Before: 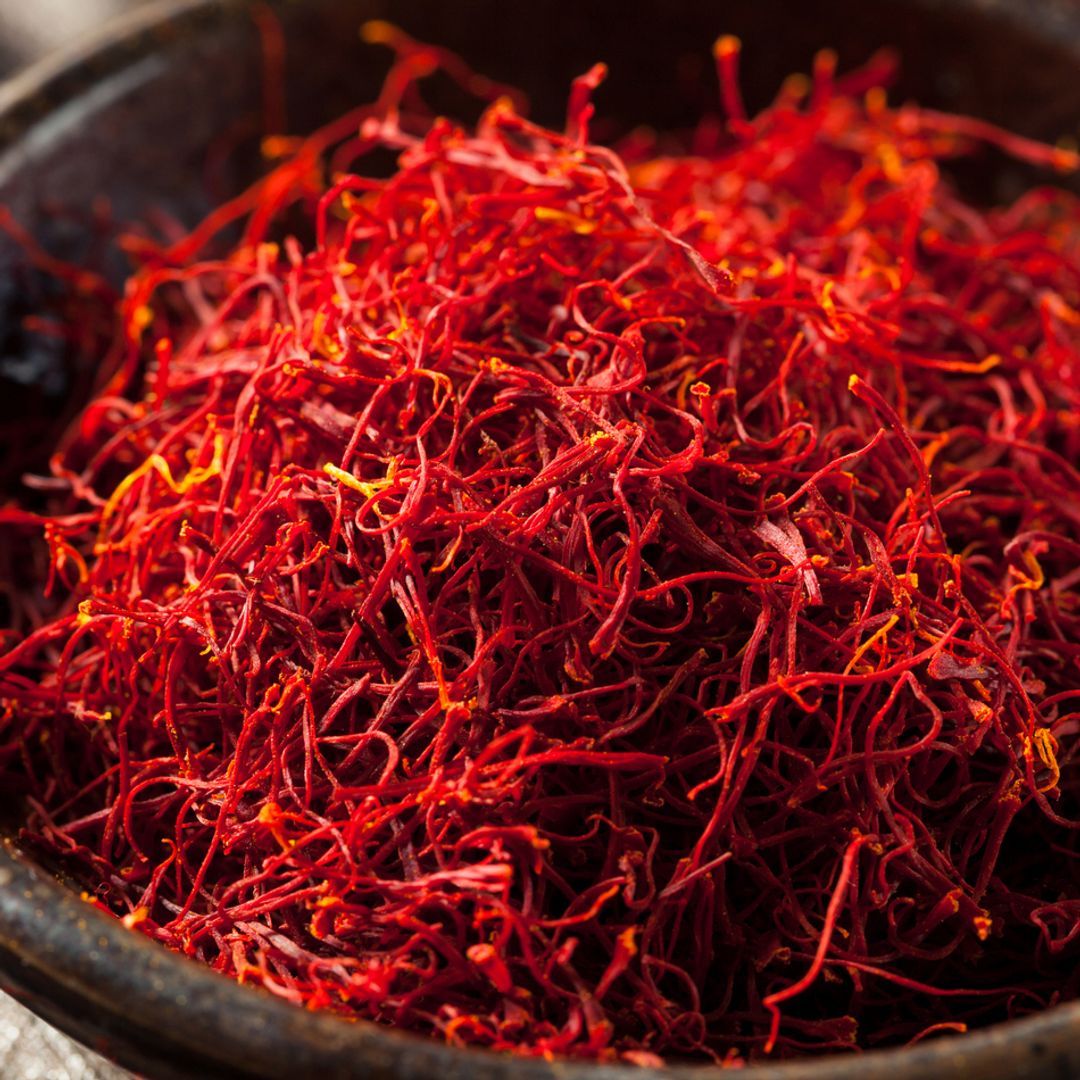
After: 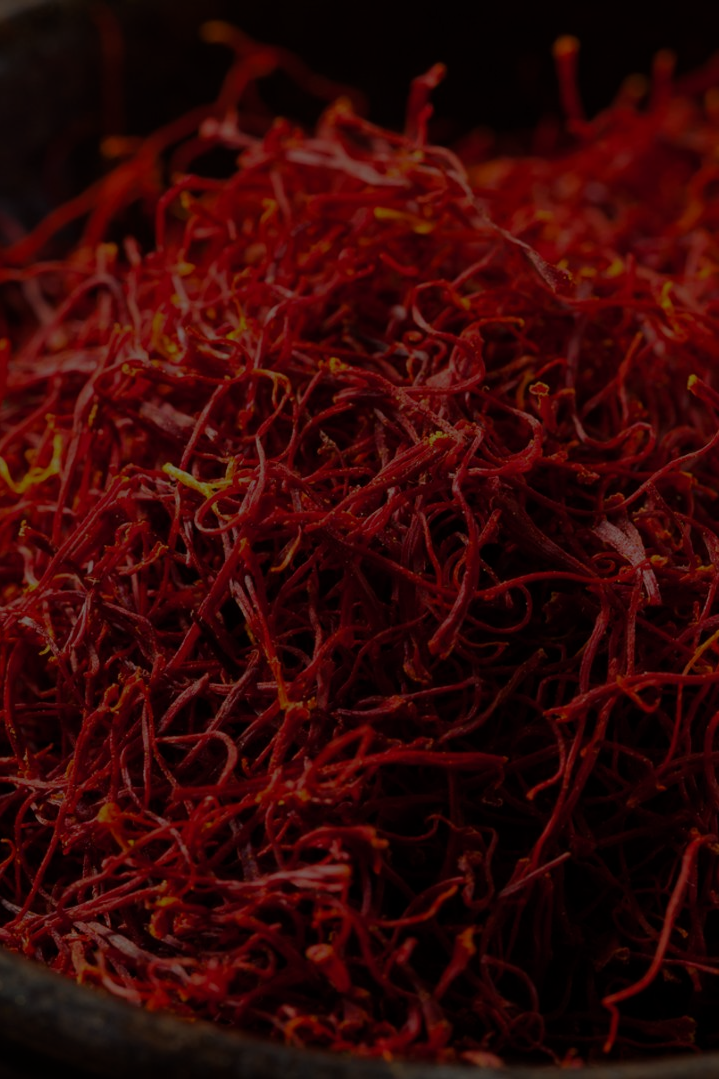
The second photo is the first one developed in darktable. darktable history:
crop and rotate: left 15.055%, right 18.278%
exposure: exposure -2.446 EV, compensate highlight preservation false
